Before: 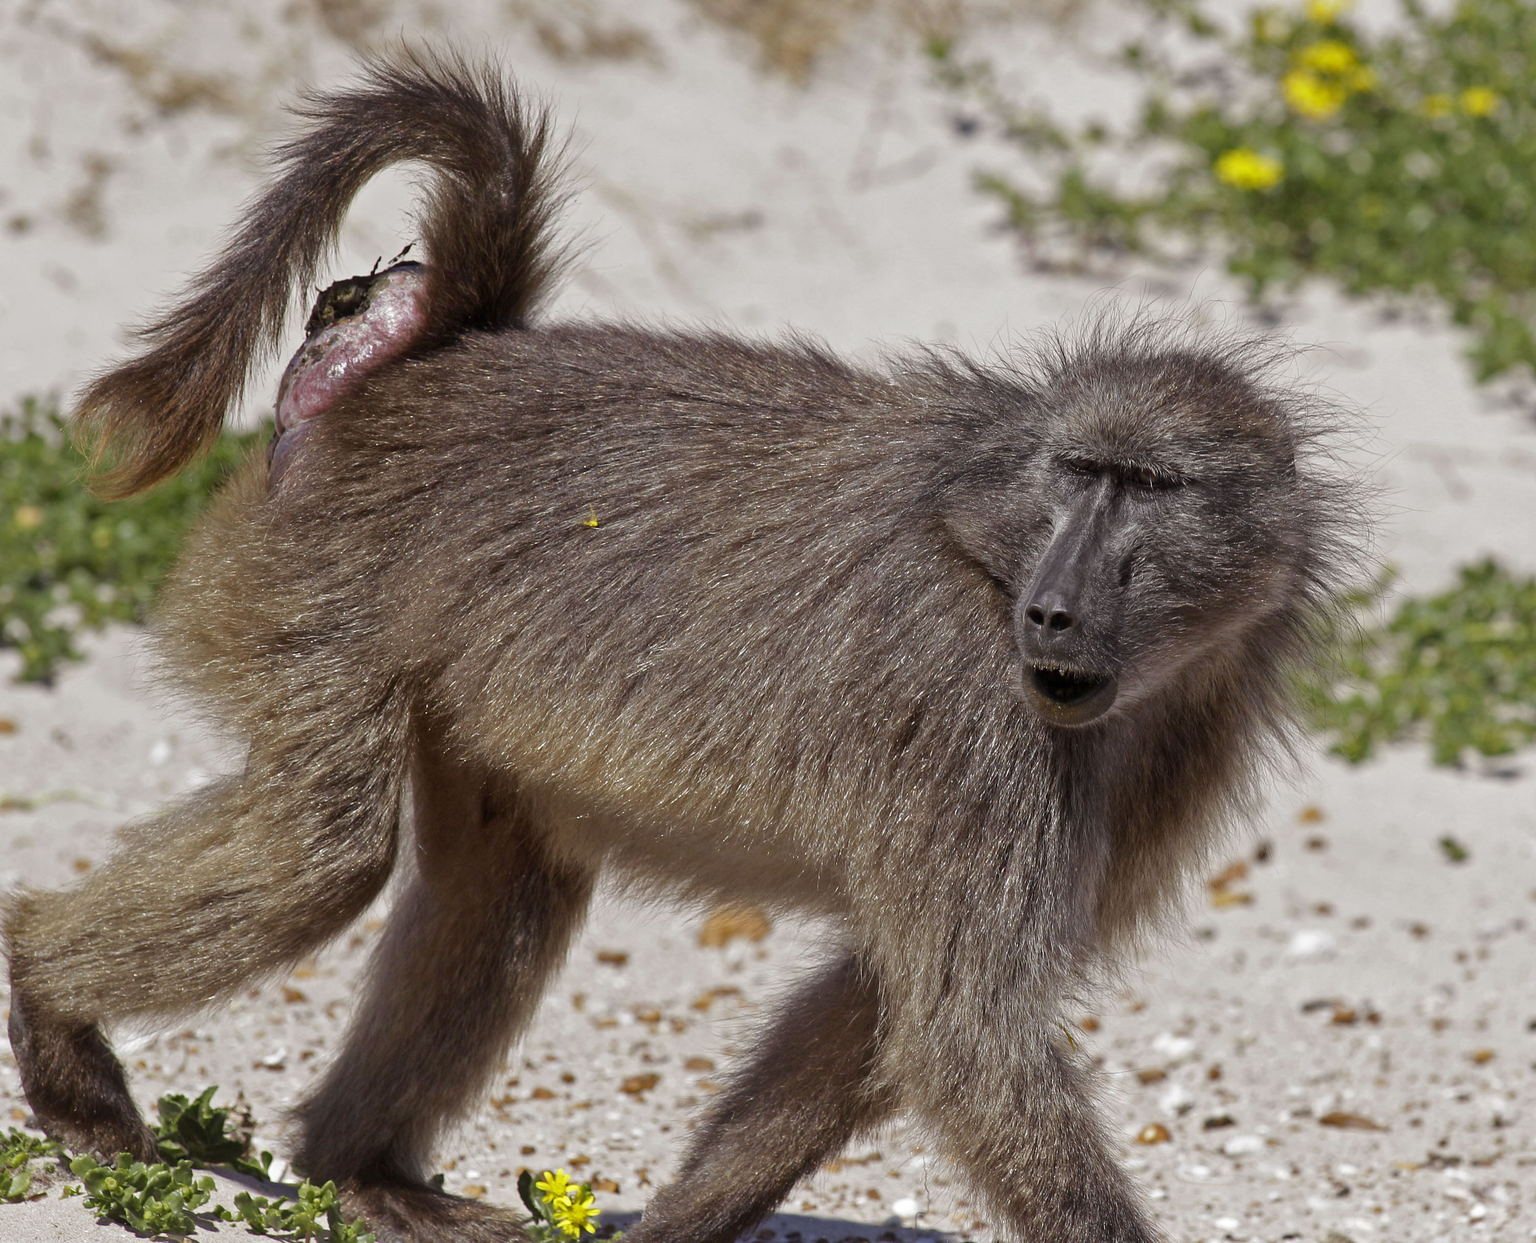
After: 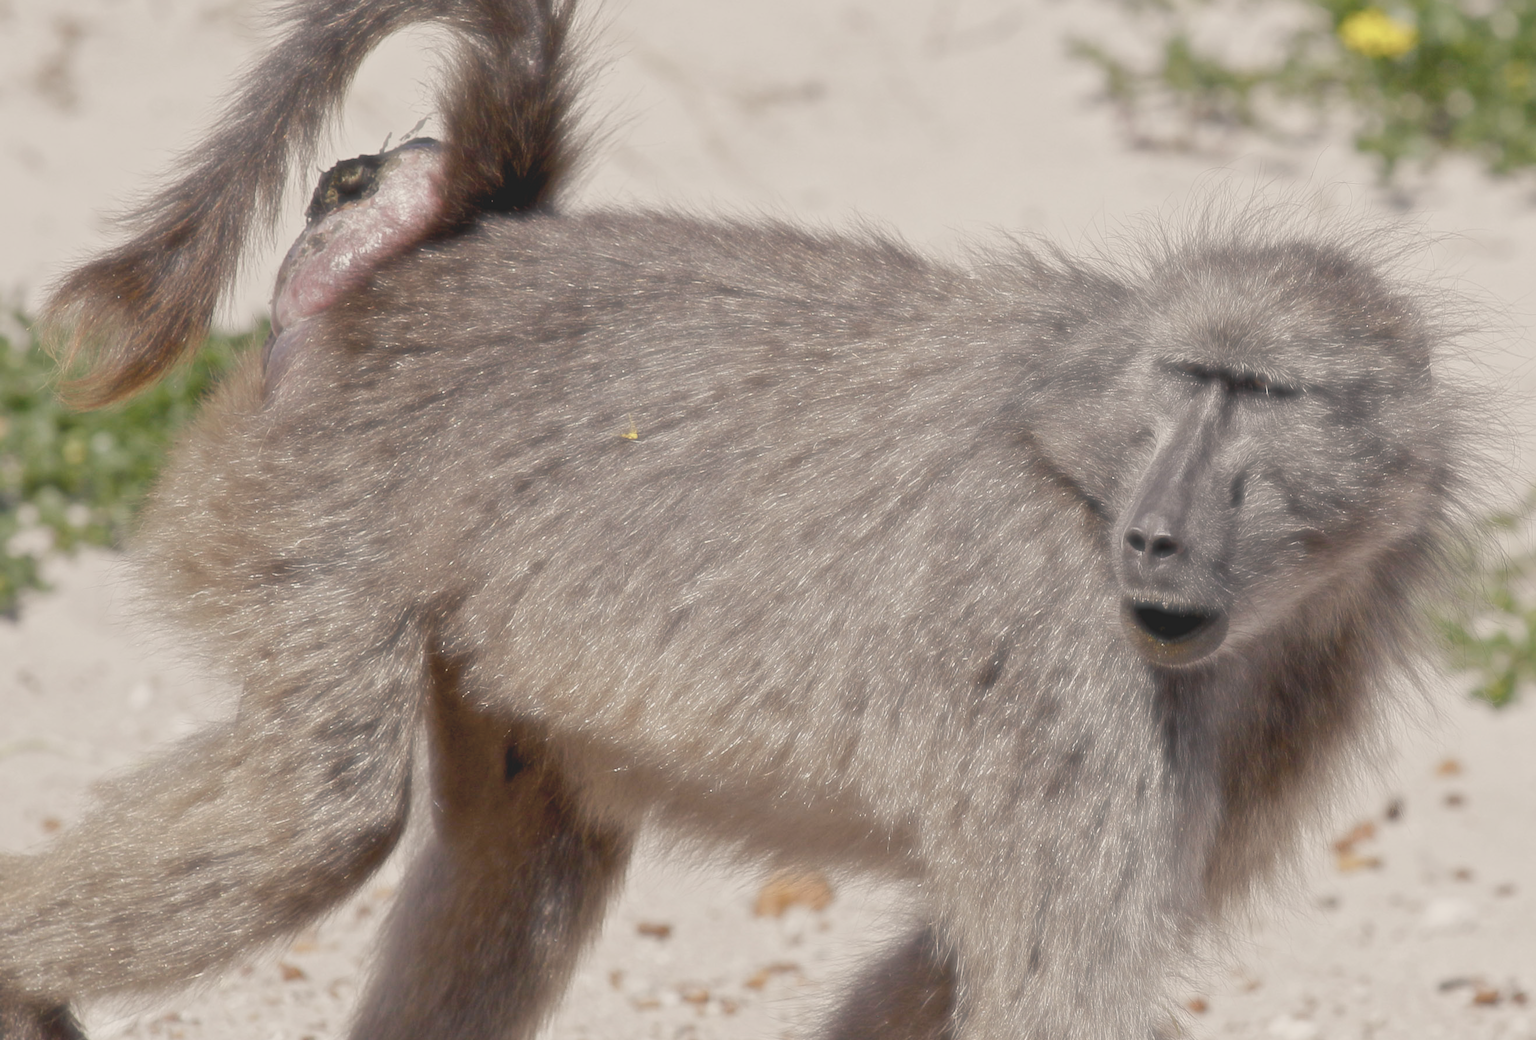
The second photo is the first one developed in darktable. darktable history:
haze removal: strength -0.9, distance 0.225, compatibility mode true, adaptive false
crop and rotate: left 2.425%, top 11.305%, right 9.6%, bottom 15.08%
contrast brightness saturation: contrast -0.26, saturation -0.43
color balance rgb: shadows lift › chroma 3%, shadows lift › hue 240.84°, highlights gain › chroma 3%, highlights gain › hue 73.2°, global offset › luminance -0.5%, perceptual saturation grading › global saturation 20%, perceptual saturation grading › highlights -25%, perceptual saturation grading › shadows 50%, global vibrance 25.26%
exposure: black level correction 0.001, exposure 0.5 EV, compensate exposure bias true, compensate highlight preservation false
